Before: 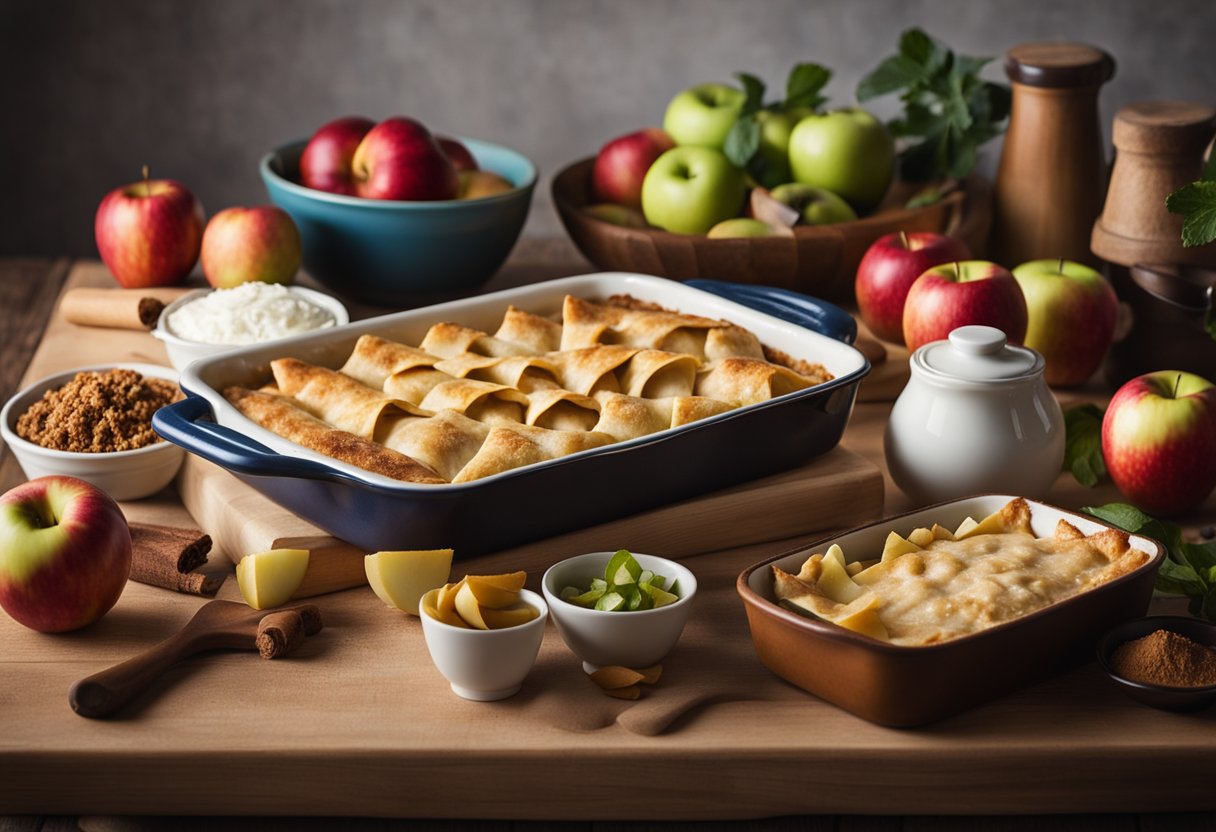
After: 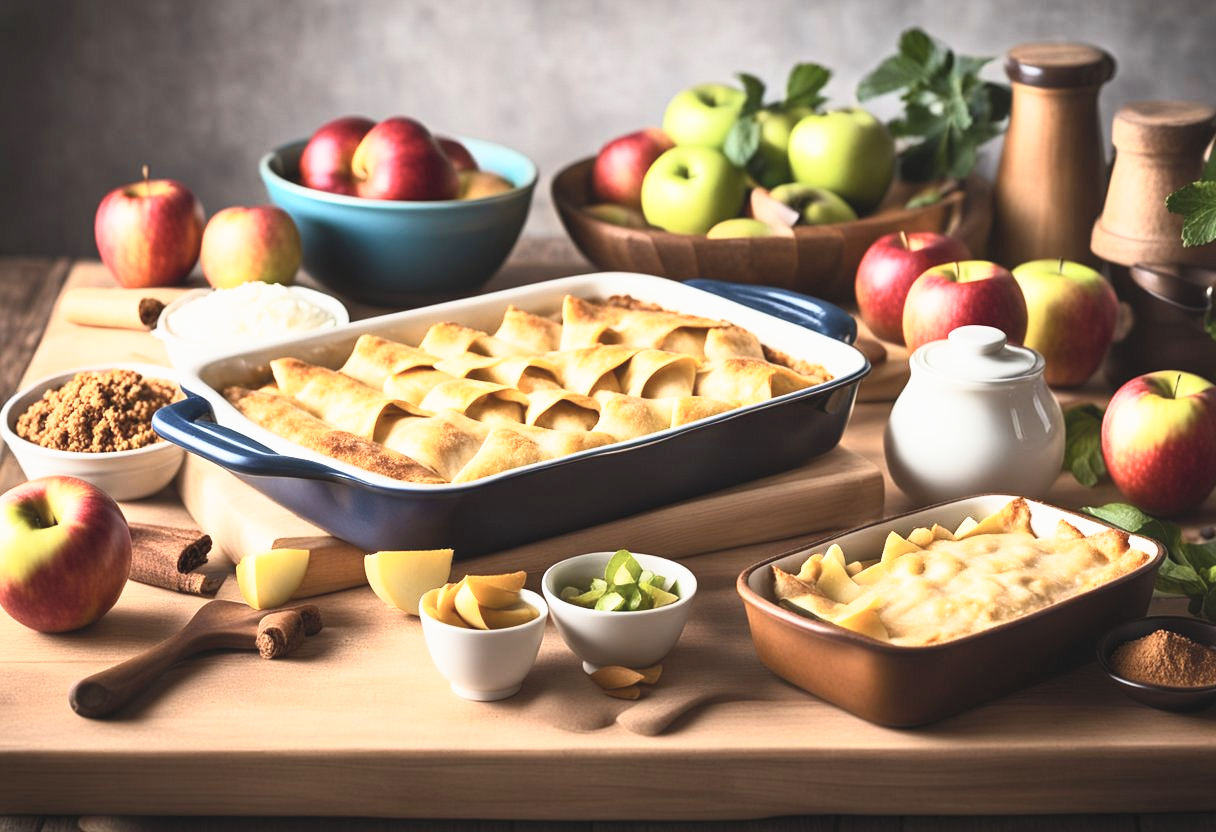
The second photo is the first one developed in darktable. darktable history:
base curve: curves: ch0 [(0, 0) (0.088, 0.125) (0.176, 0.251) (0.354, 0.501) (0.613, 0.749) (1, 0.877)], preserve colors none
contrast brightness saturation: contrast 0.375, brightness 0.54
